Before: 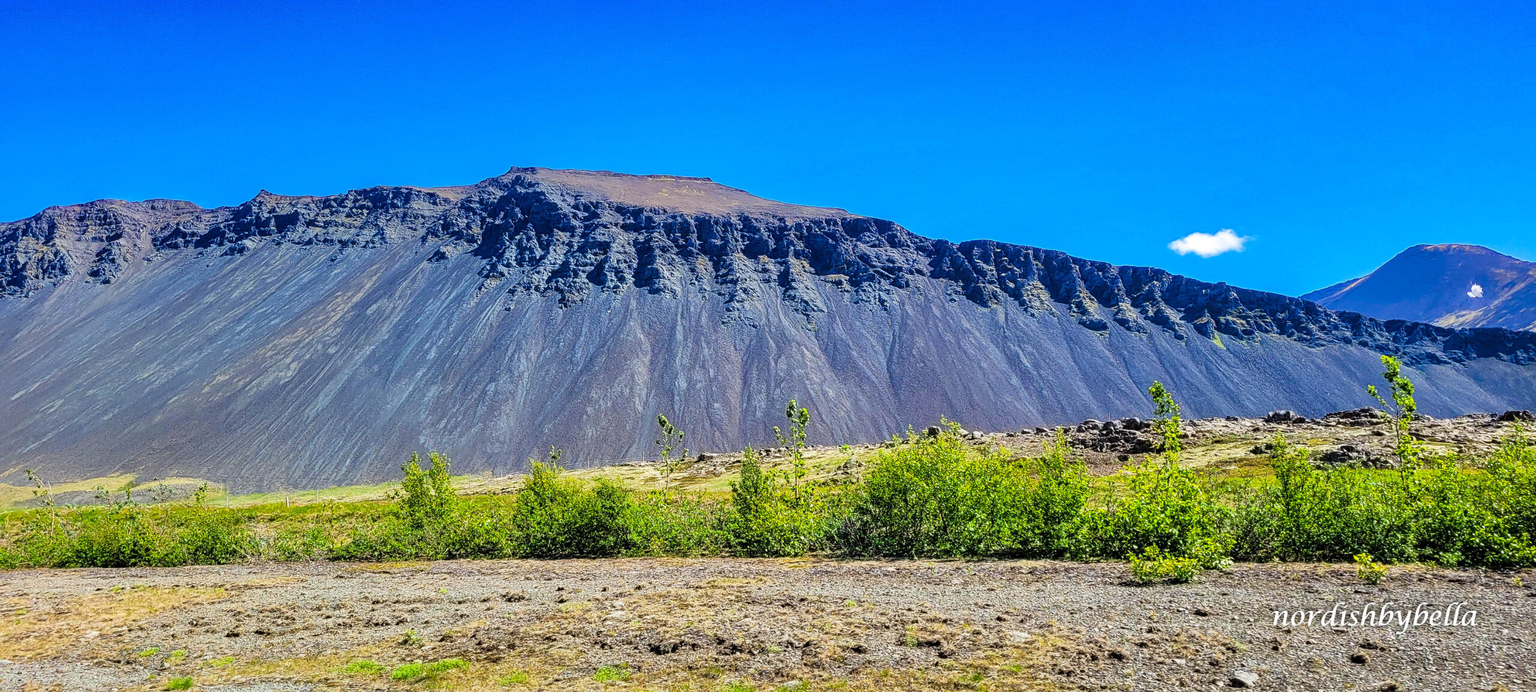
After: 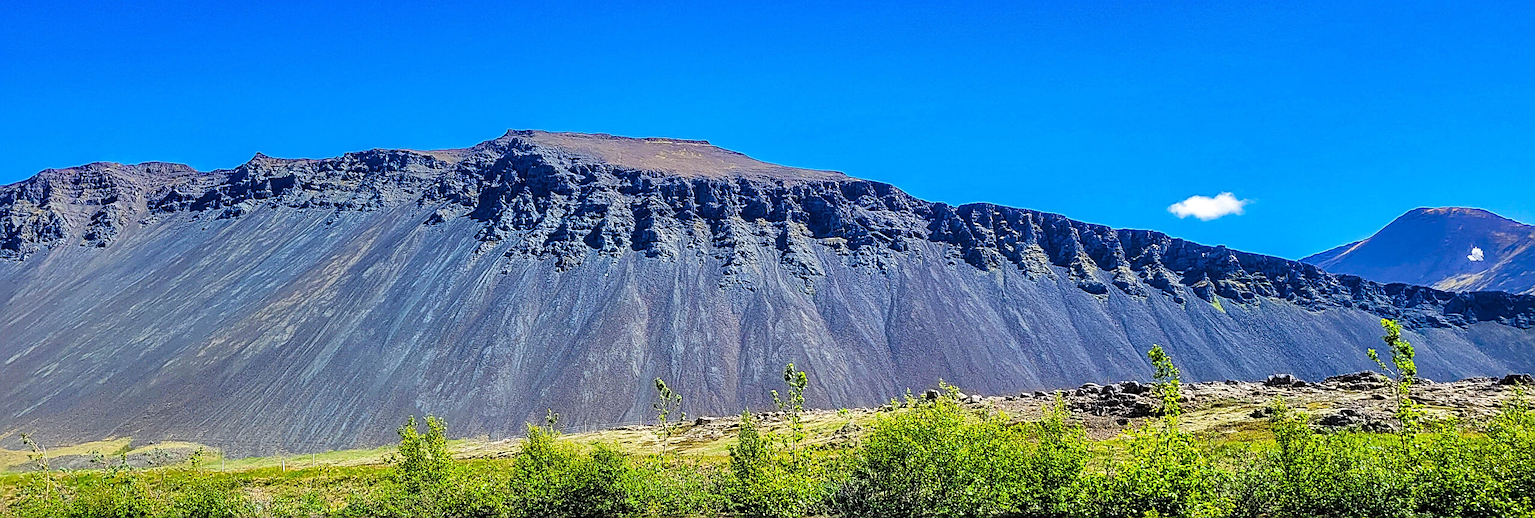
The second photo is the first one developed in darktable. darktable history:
crop: left 0.387%, top 5.469%, bottom 19.809%
sharpen: on, module defaults
